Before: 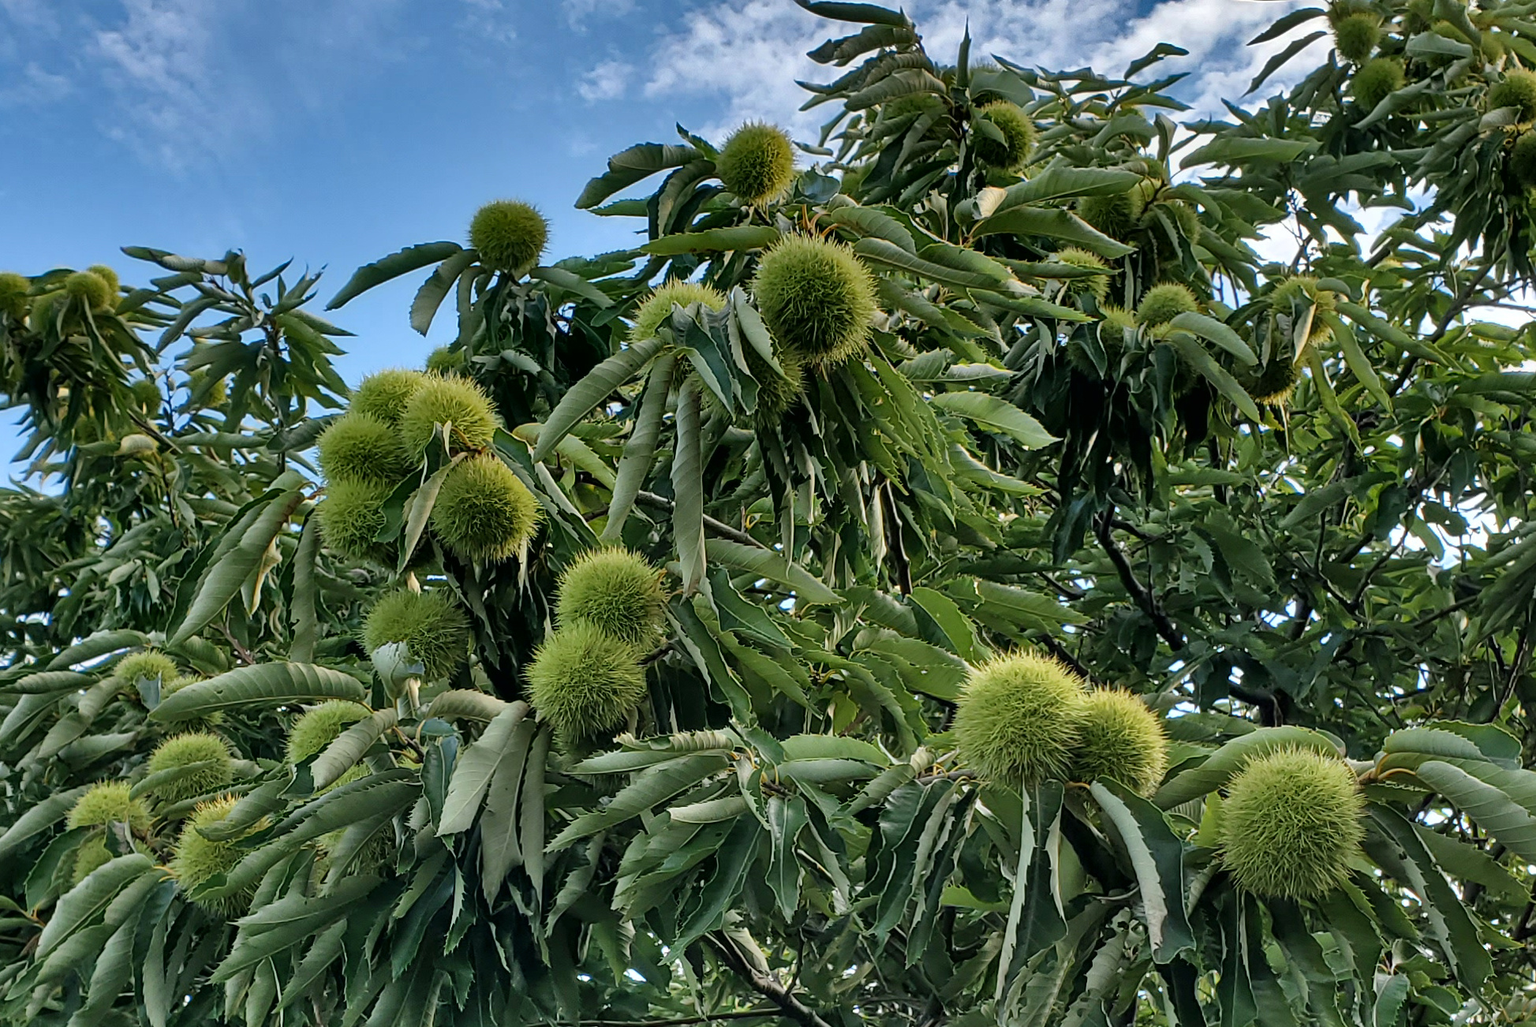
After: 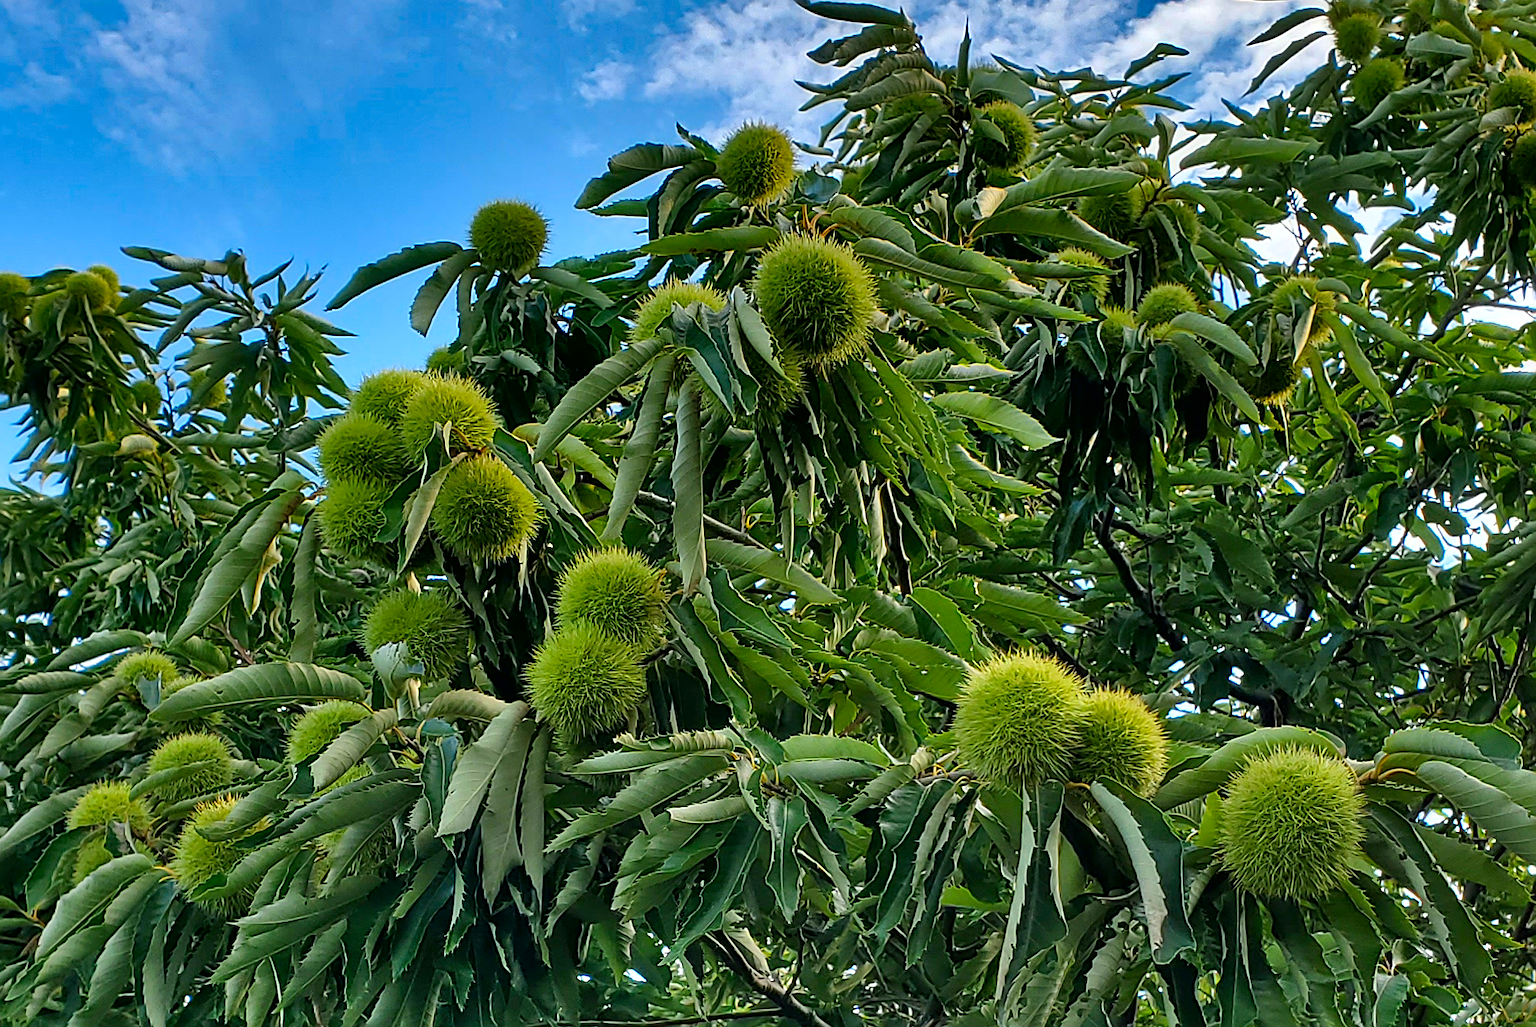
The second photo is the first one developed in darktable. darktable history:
contrast brightness saturation: saturation 0.481
sharpen: on, module defaults
